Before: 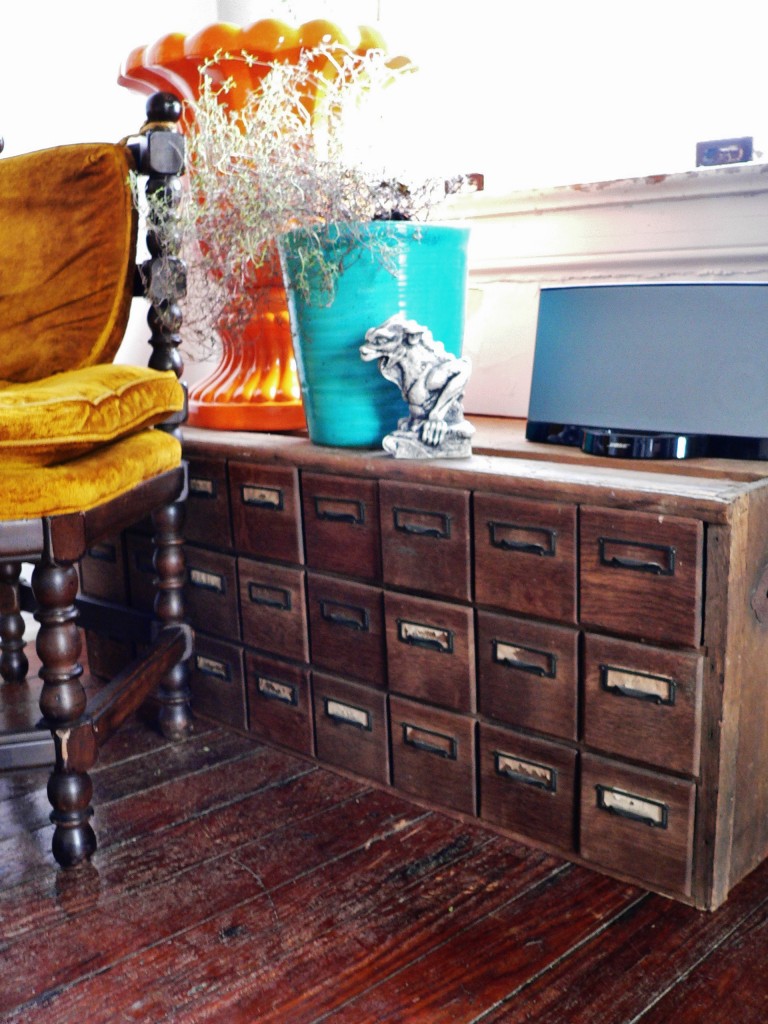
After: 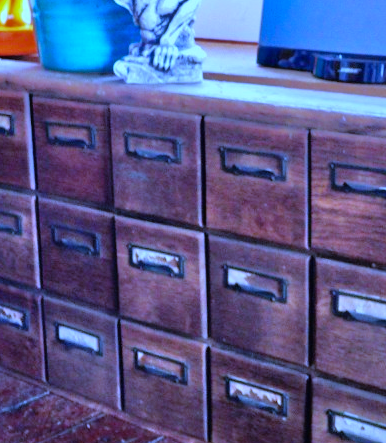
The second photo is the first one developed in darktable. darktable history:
color balance rgb: perceptual saturation grading › global saturation 20%, global vibrance 10%
crop: left 35.03%, top 36.625%, right 14.663%, bottom 20.057%
tone equalizer: -7 EV 0.15 EV, -6 EV 0.6 EV, -5 EV 1.15 EV, -4 EV 1.33 EV, -3 EV 1.15 EV, -2 EV 0.6 EV, -1 EV 0.15 EV, mask exposure compensation -0.5 EV
white balance: red 0.766, blue 1.537
